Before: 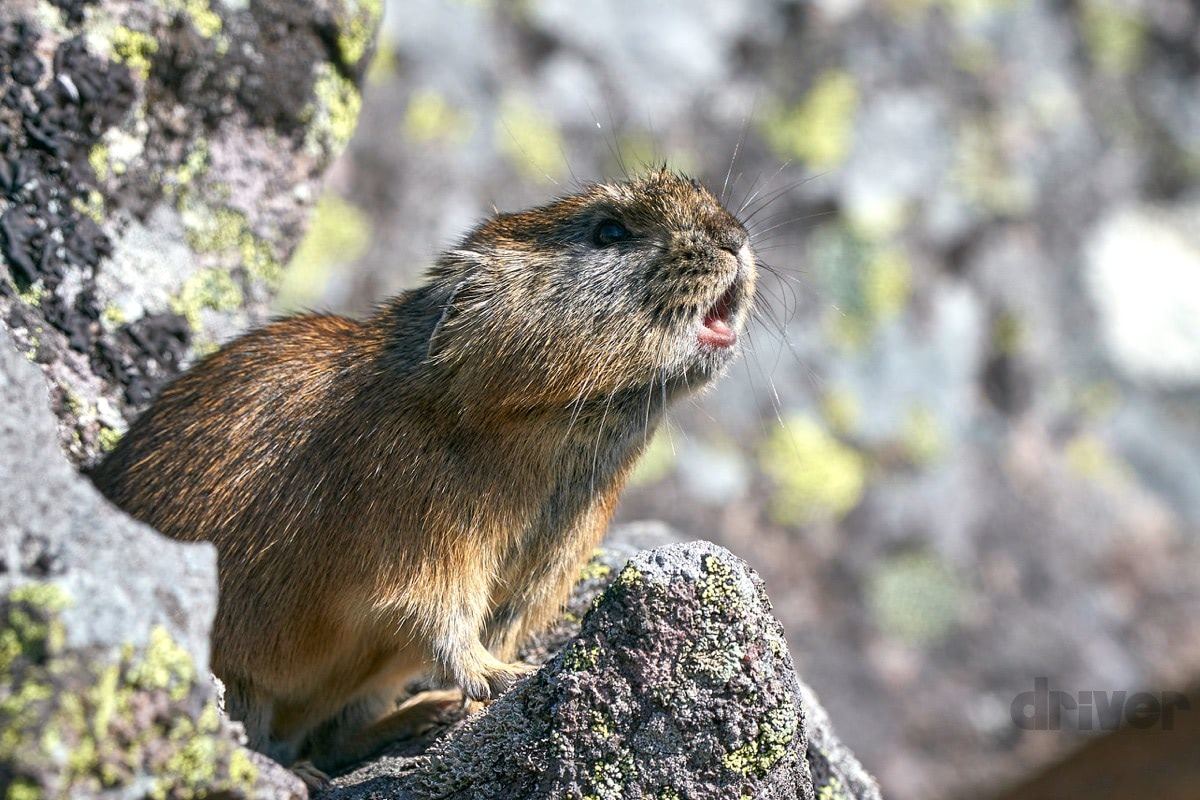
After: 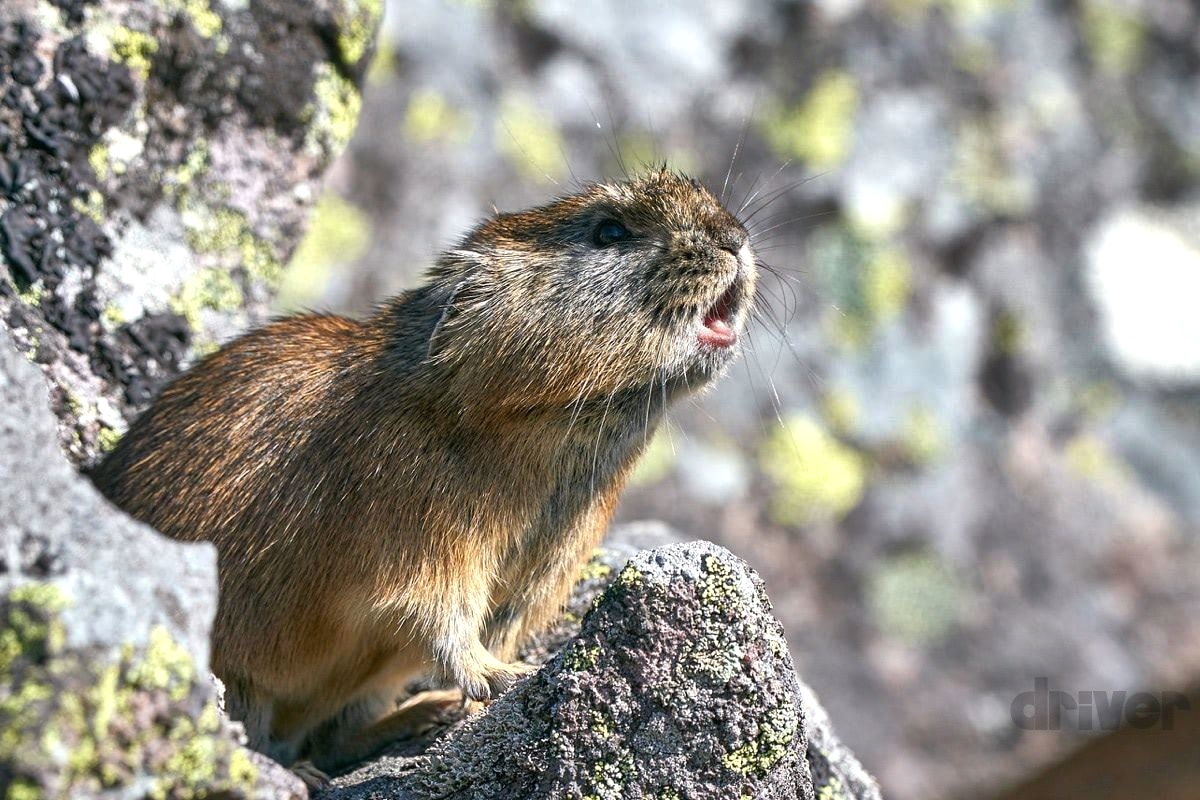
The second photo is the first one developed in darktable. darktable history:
exposure: exposure 0.189 EV, compensate highlight preservation false
shadows and highlights: low approximation 0.01, soften with gaussian
